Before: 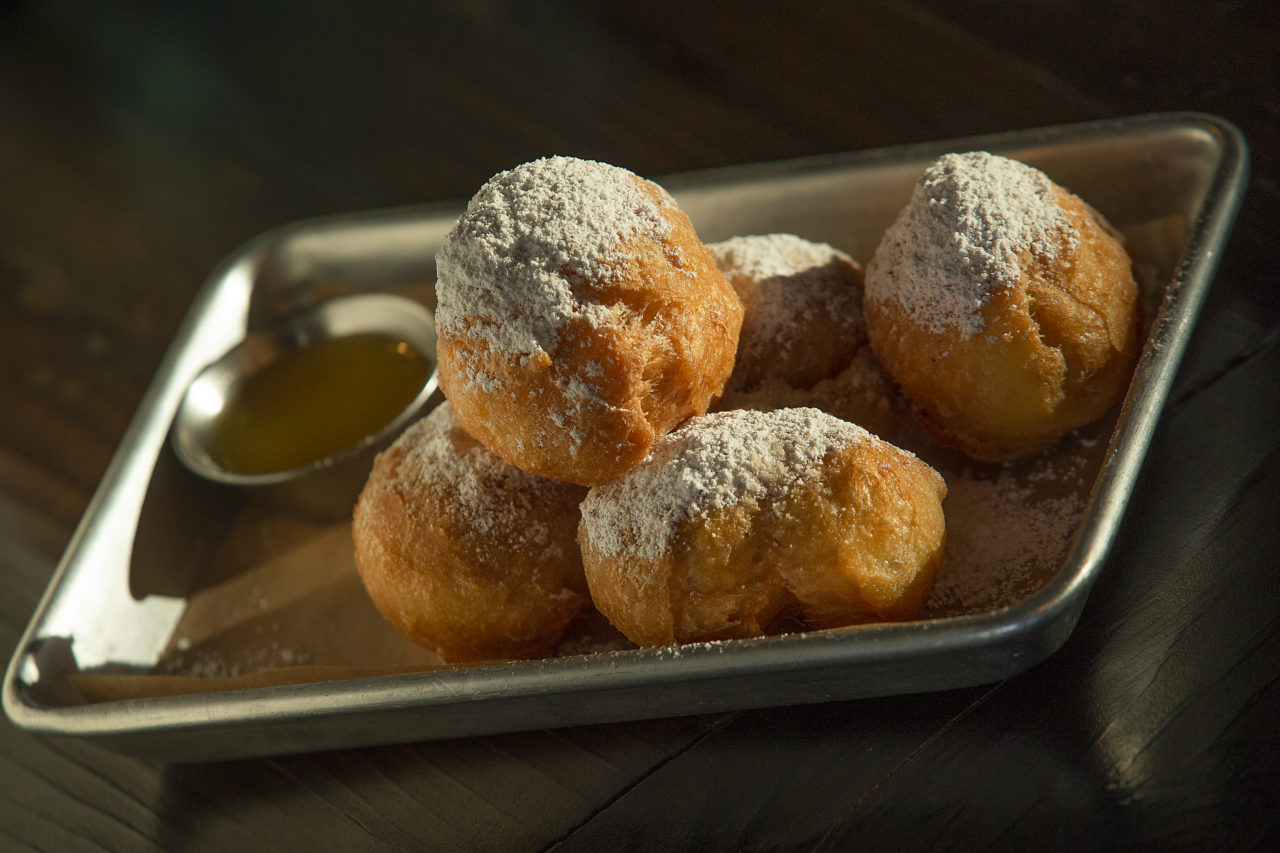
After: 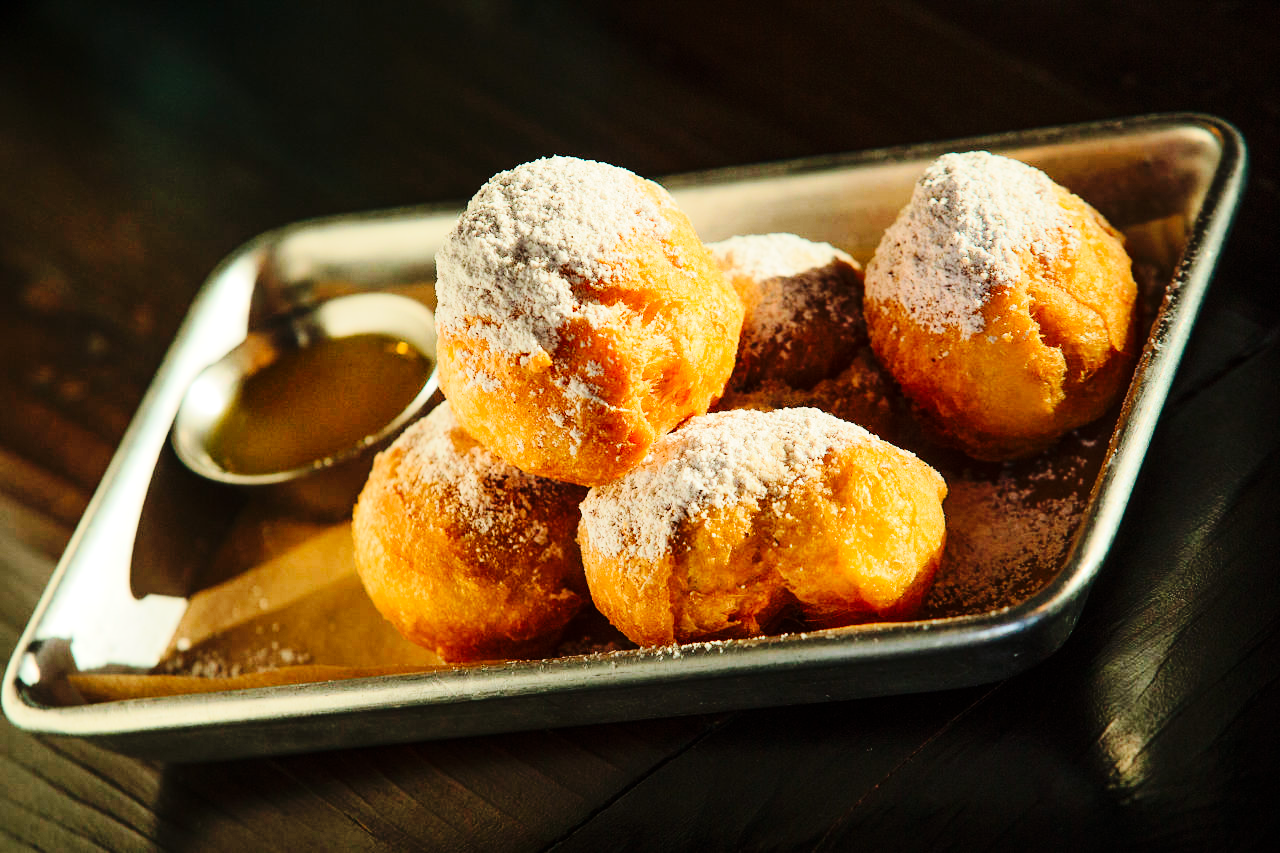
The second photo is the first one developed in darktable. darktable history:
tone equalizer: -7 EV 0.155 EV, -6 EV 0.572 EV, -5 EV 1.16 EV, -4 EV 1.36 EV, -3 EV 1.17 EV, -2 EV 0.6 EV, -1 EV 0.159 EV, edges refinement/feathering 500, mask exposure compensation -1.57 EV, preserve details no
base curve: curves: ch0 [(0, 0) (0.036, 0.025) (0.121, 0.166) (0.206, 0.329) (0.605, 0.79) (1, 1)], preserve colors none
